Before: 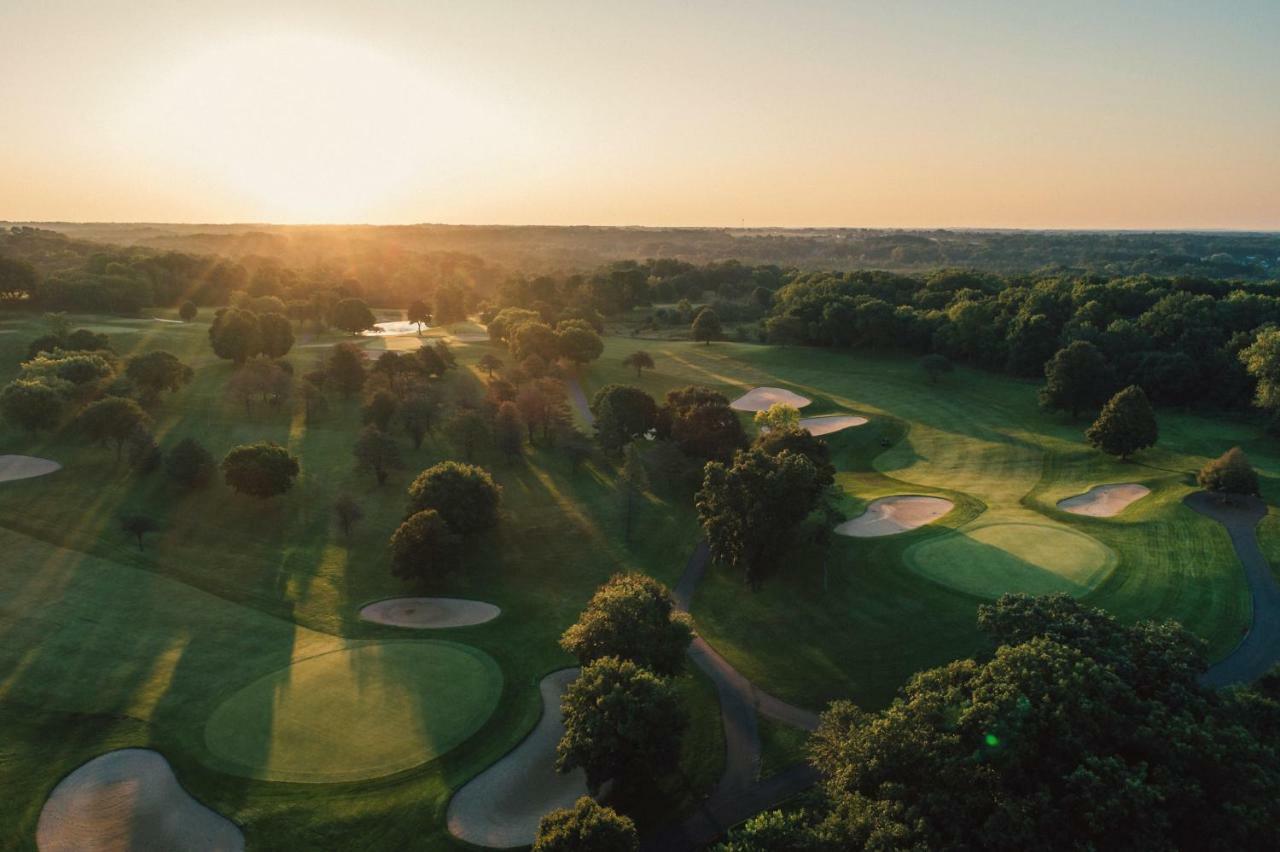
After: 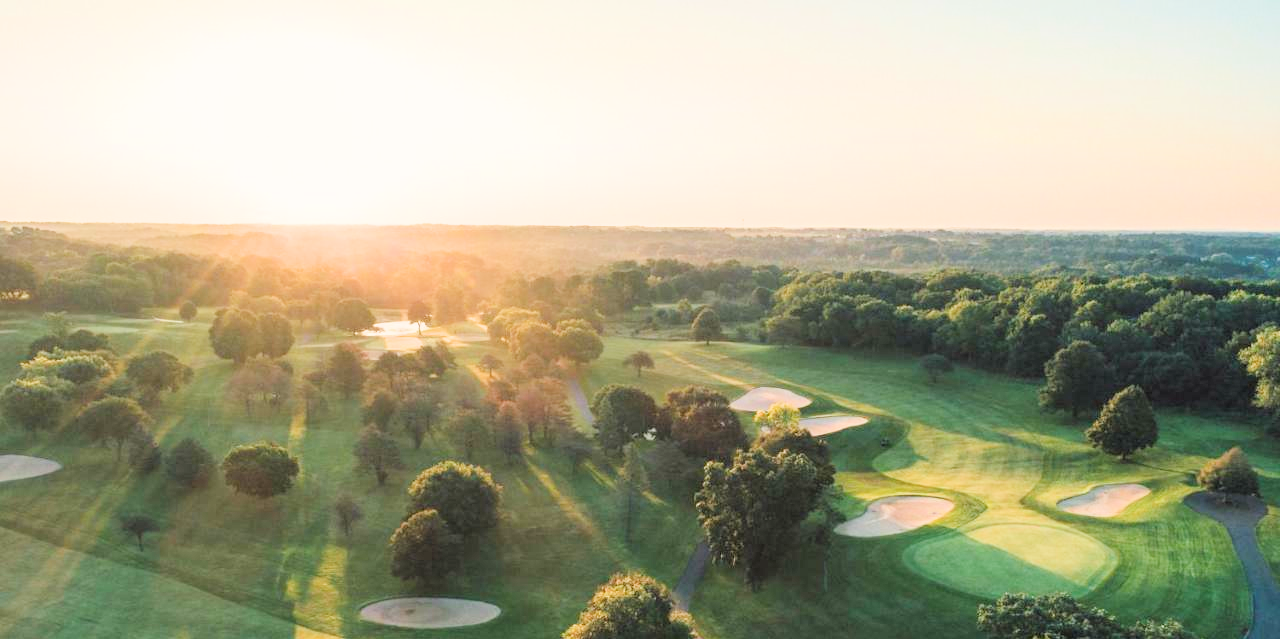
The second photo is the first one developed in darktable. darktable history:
exposure: black level correction 0, exposure 2 EV, compensate highlight preservation false
crop: bottom 24.967%
filmic rgb: black relative exposure -7.65 EV, white relative exposure 4.56 EV, hardness 3.61, contrast 1.05
